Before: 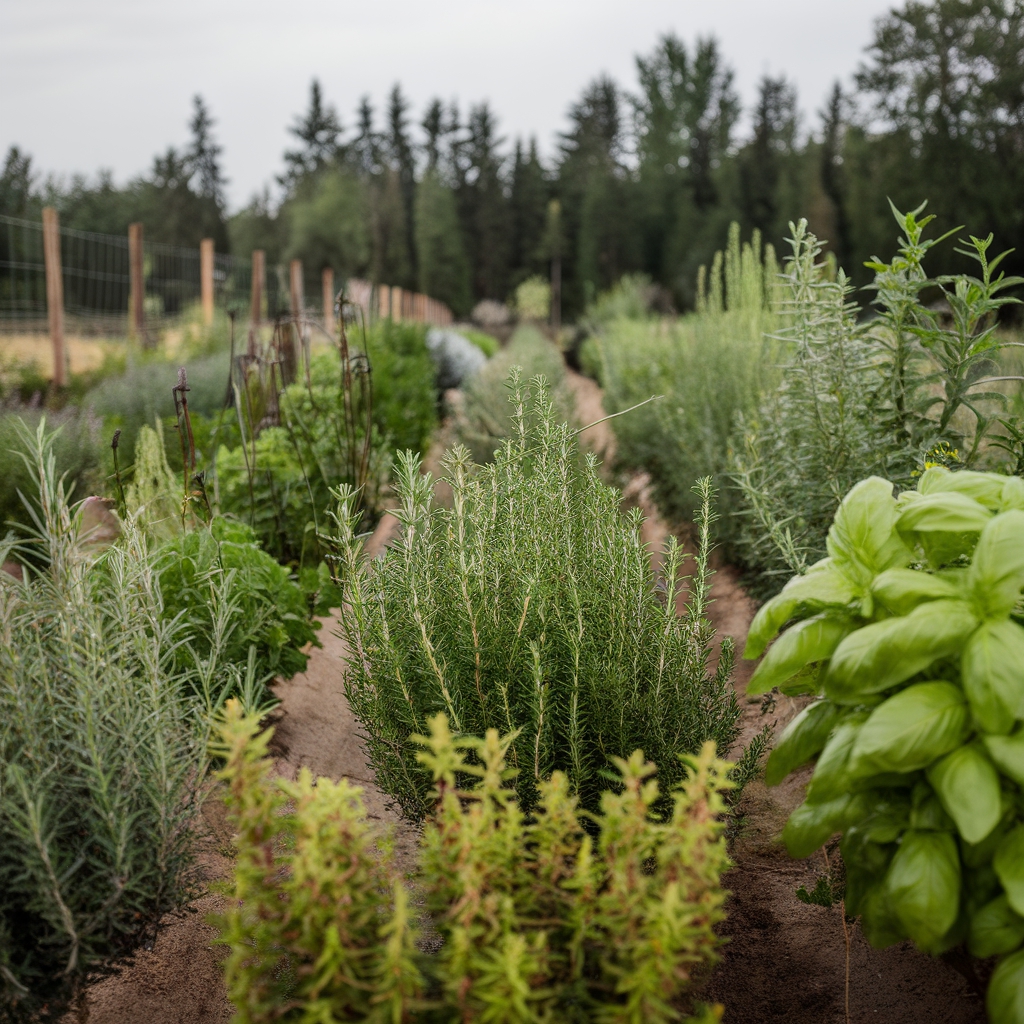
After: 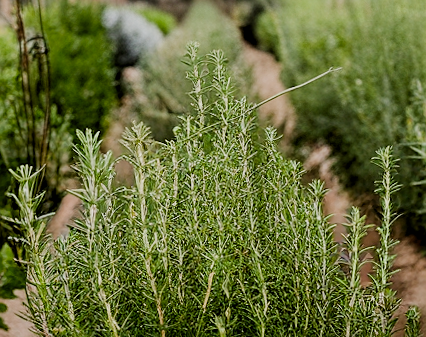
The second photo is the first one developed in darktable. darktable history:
sharpen: on, module defaults
sigmoid: on, module defaults
rotate and perspective: rotation -1.75°, automatic cropping off
exposure: black level correction 0.009, compensate highlight preservation false
crop: left 31.751%, top 32.172%, right 27.8%, bottom 35.83%
